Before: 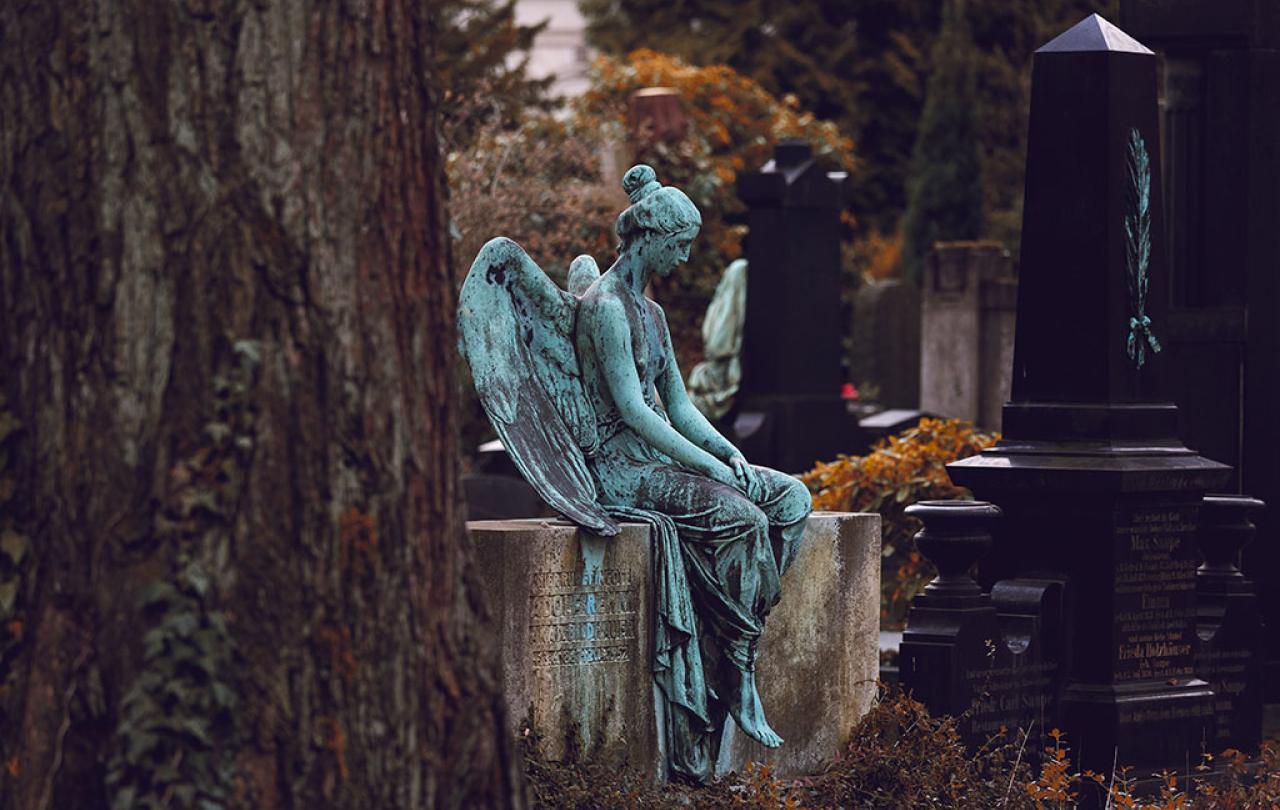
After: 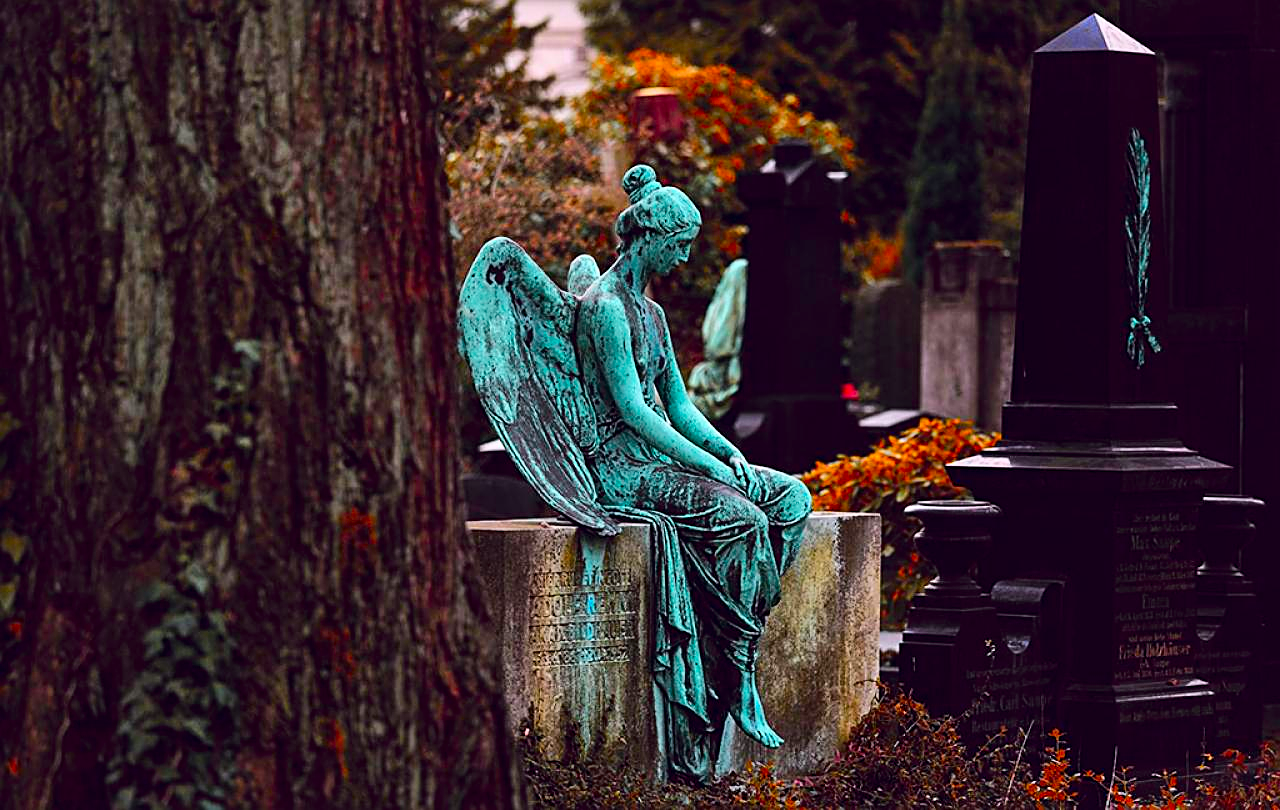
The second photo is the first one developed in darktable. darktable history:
sharpen: on, module defaults
local contrast: mode bilateral grid, contrast 20, coarseness 50, detail 120%, midtone range 0.2
color balance rgb: perceptual saturation grading › global saturation 25%, global vibrance 20%
tone curve: curves: ch0 [(0, 0) (0.035, 0.011) (0.133, 0.076) (0.285, 0.265) (0.491, 0.541) (0.617, 0.693) (0.704, 0.77) (0.794, 0.865) (0.895, 0.938) (1, 0.976)]; ch1 [(0, 0) (0.318, 0.278) (0.444, 0.427) (0.502, 0.497) (0.543, 0.547) (0.601, 0.641) (0.746, 0.764) (1, 1)]; ch2 [(0, 0) (0.316, 0.292) (0.381, 0.37) (0.423, 0.448) (0.476, 0.482) (0.502, 0.5) (0.543, 0.547) (0.587, 0.613) (0.642, 0.672) (0.704, 0.727) (0.865, 0.827) (1, 0.951)], color space Lab, independent channels, preserve colors none
color correction: saturation 1.34
